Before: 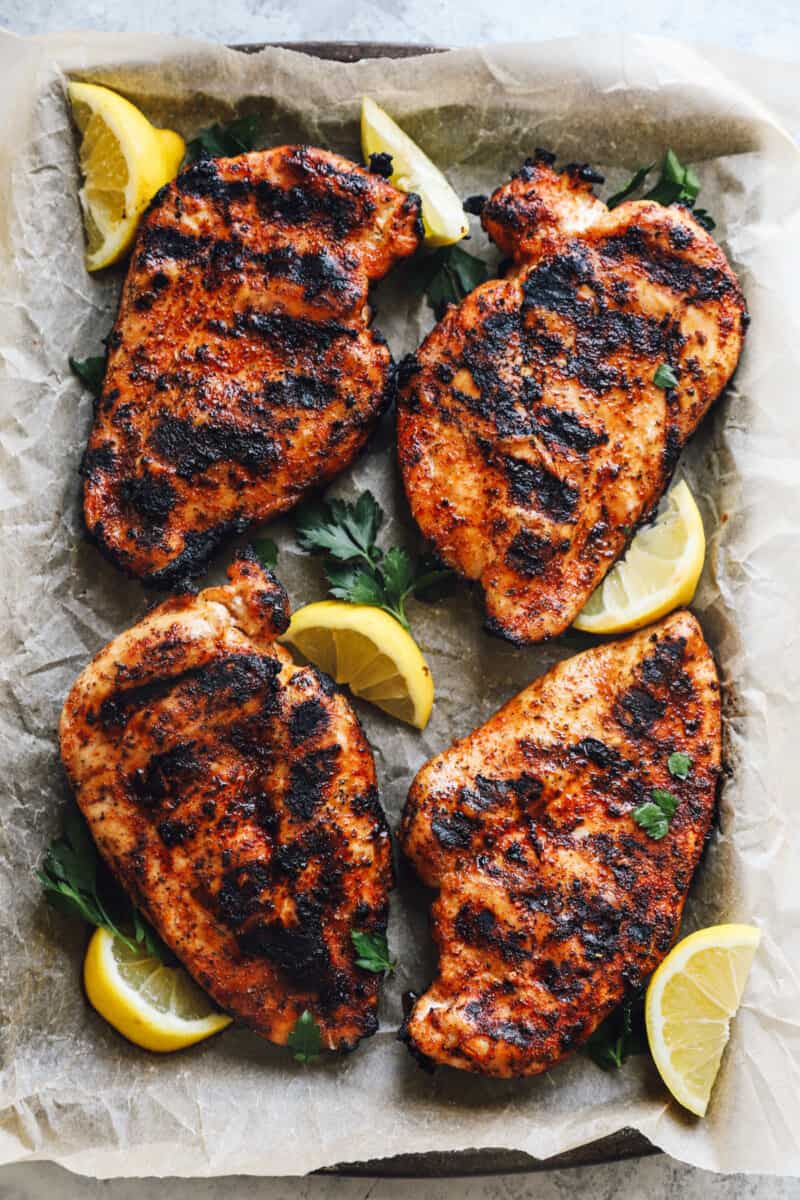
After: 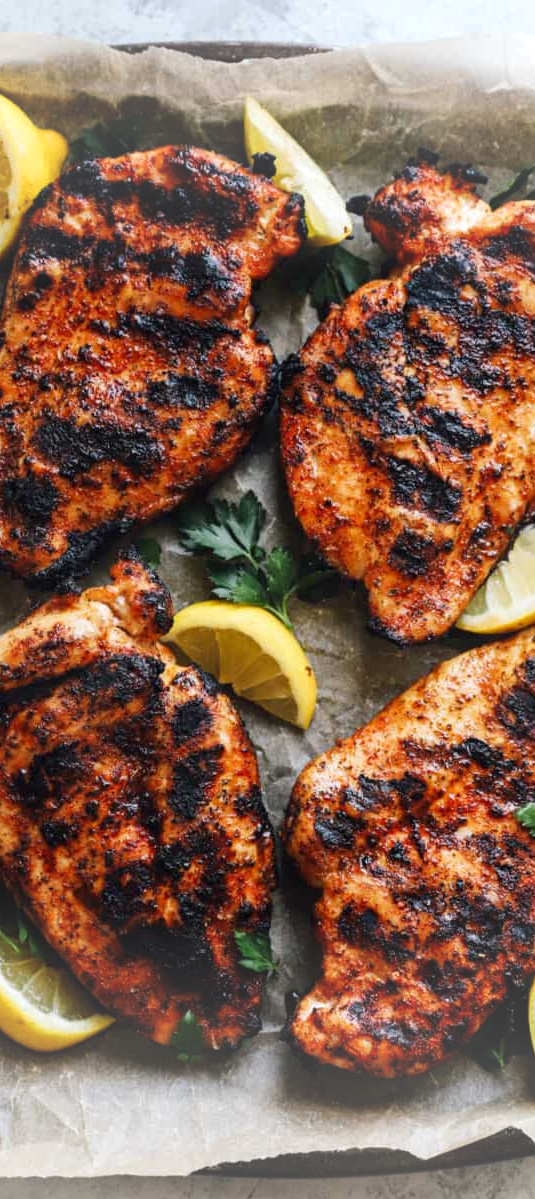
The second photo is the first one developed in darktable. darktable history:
vignetting: fall-off start 79.48%, brightness 0.067, saturation -0.003, width/height ratio 1.326
crop and rotate: left 14.848%, right 18.184%
